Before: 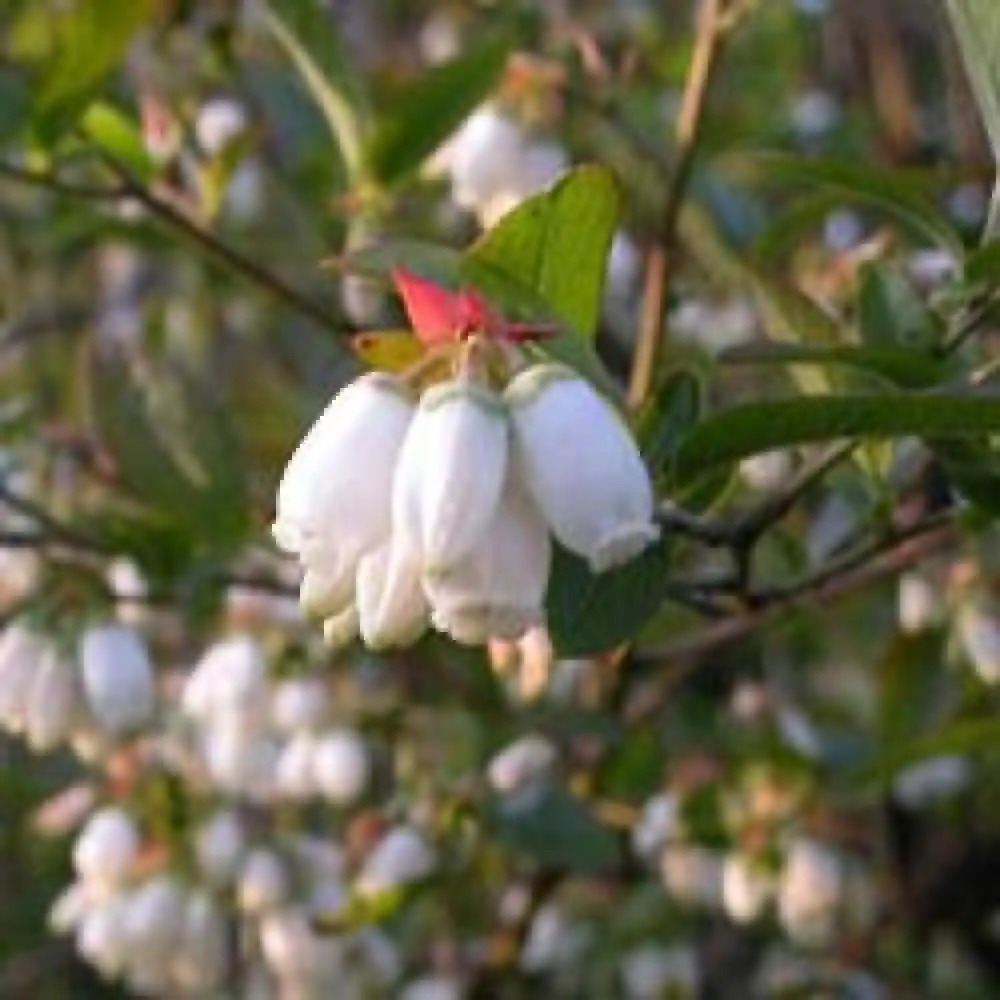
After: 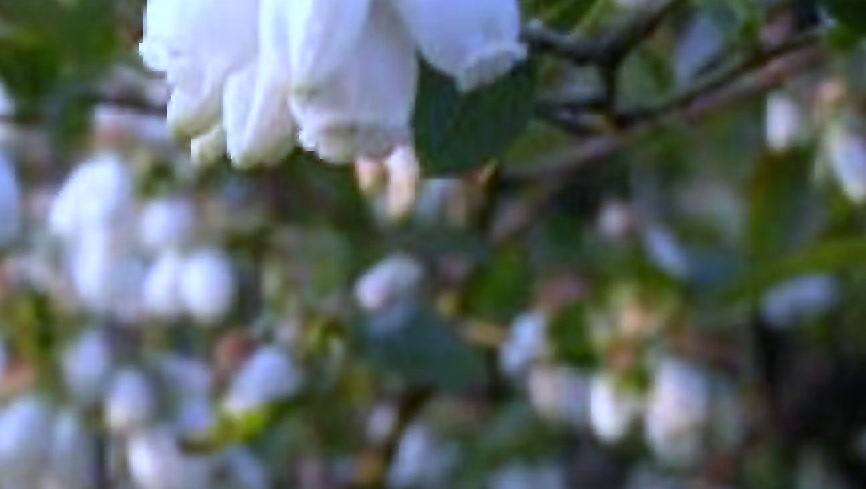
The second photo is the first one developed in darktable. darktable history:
crop and rotate: left 13.306%, top 48.129%, bottom 2.928%
white balance: red 0.871, blue 1.249
